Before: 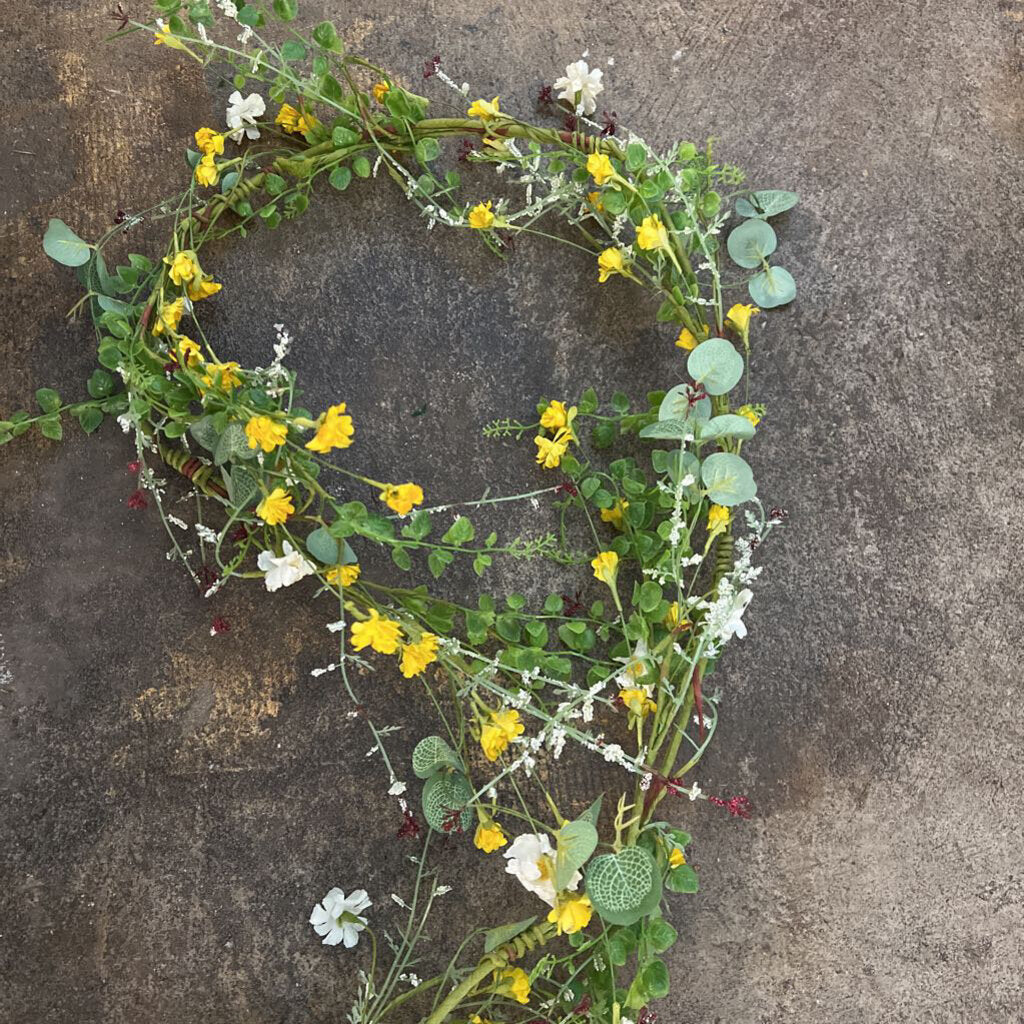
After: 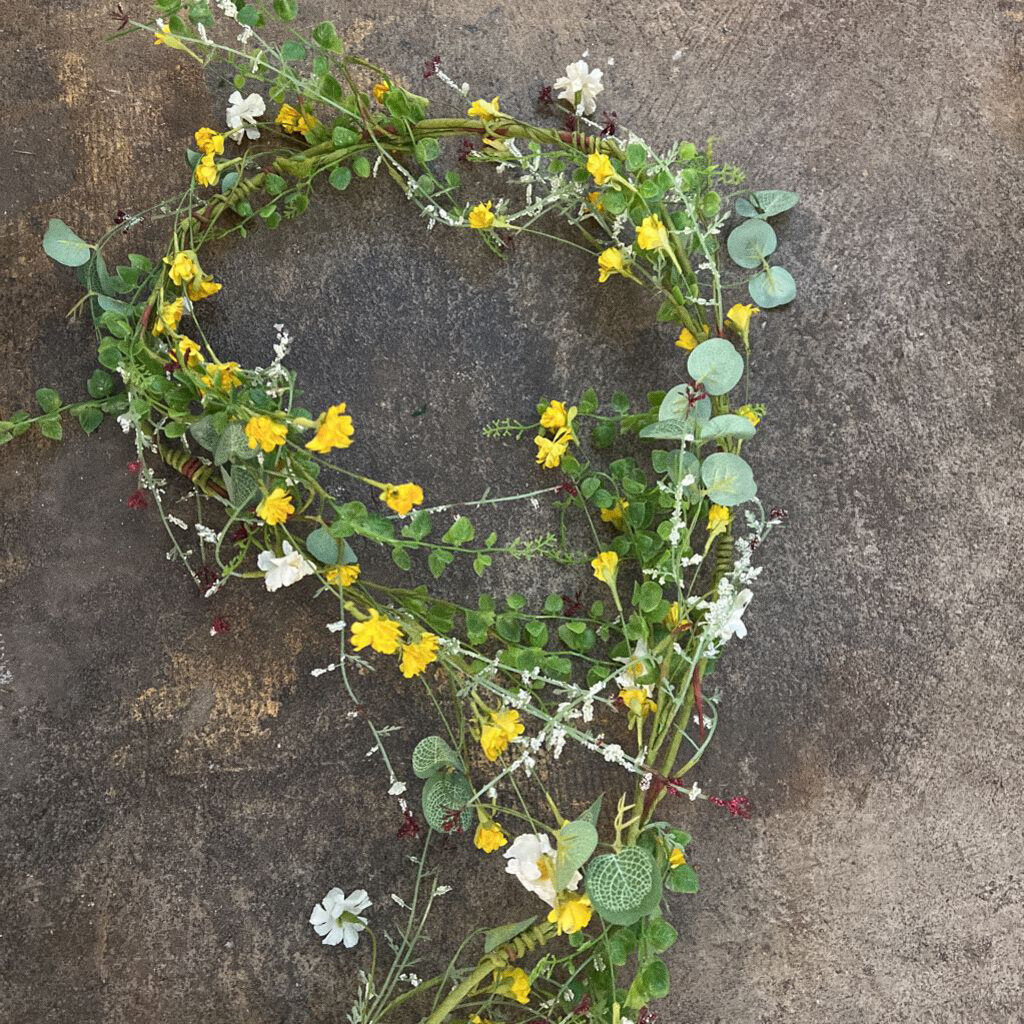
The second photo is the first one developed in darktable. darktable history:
shadows and highlights: shadows 37.27, highlights -28.18, soften with gaussian
grain: coarseness 0.09 ISO
